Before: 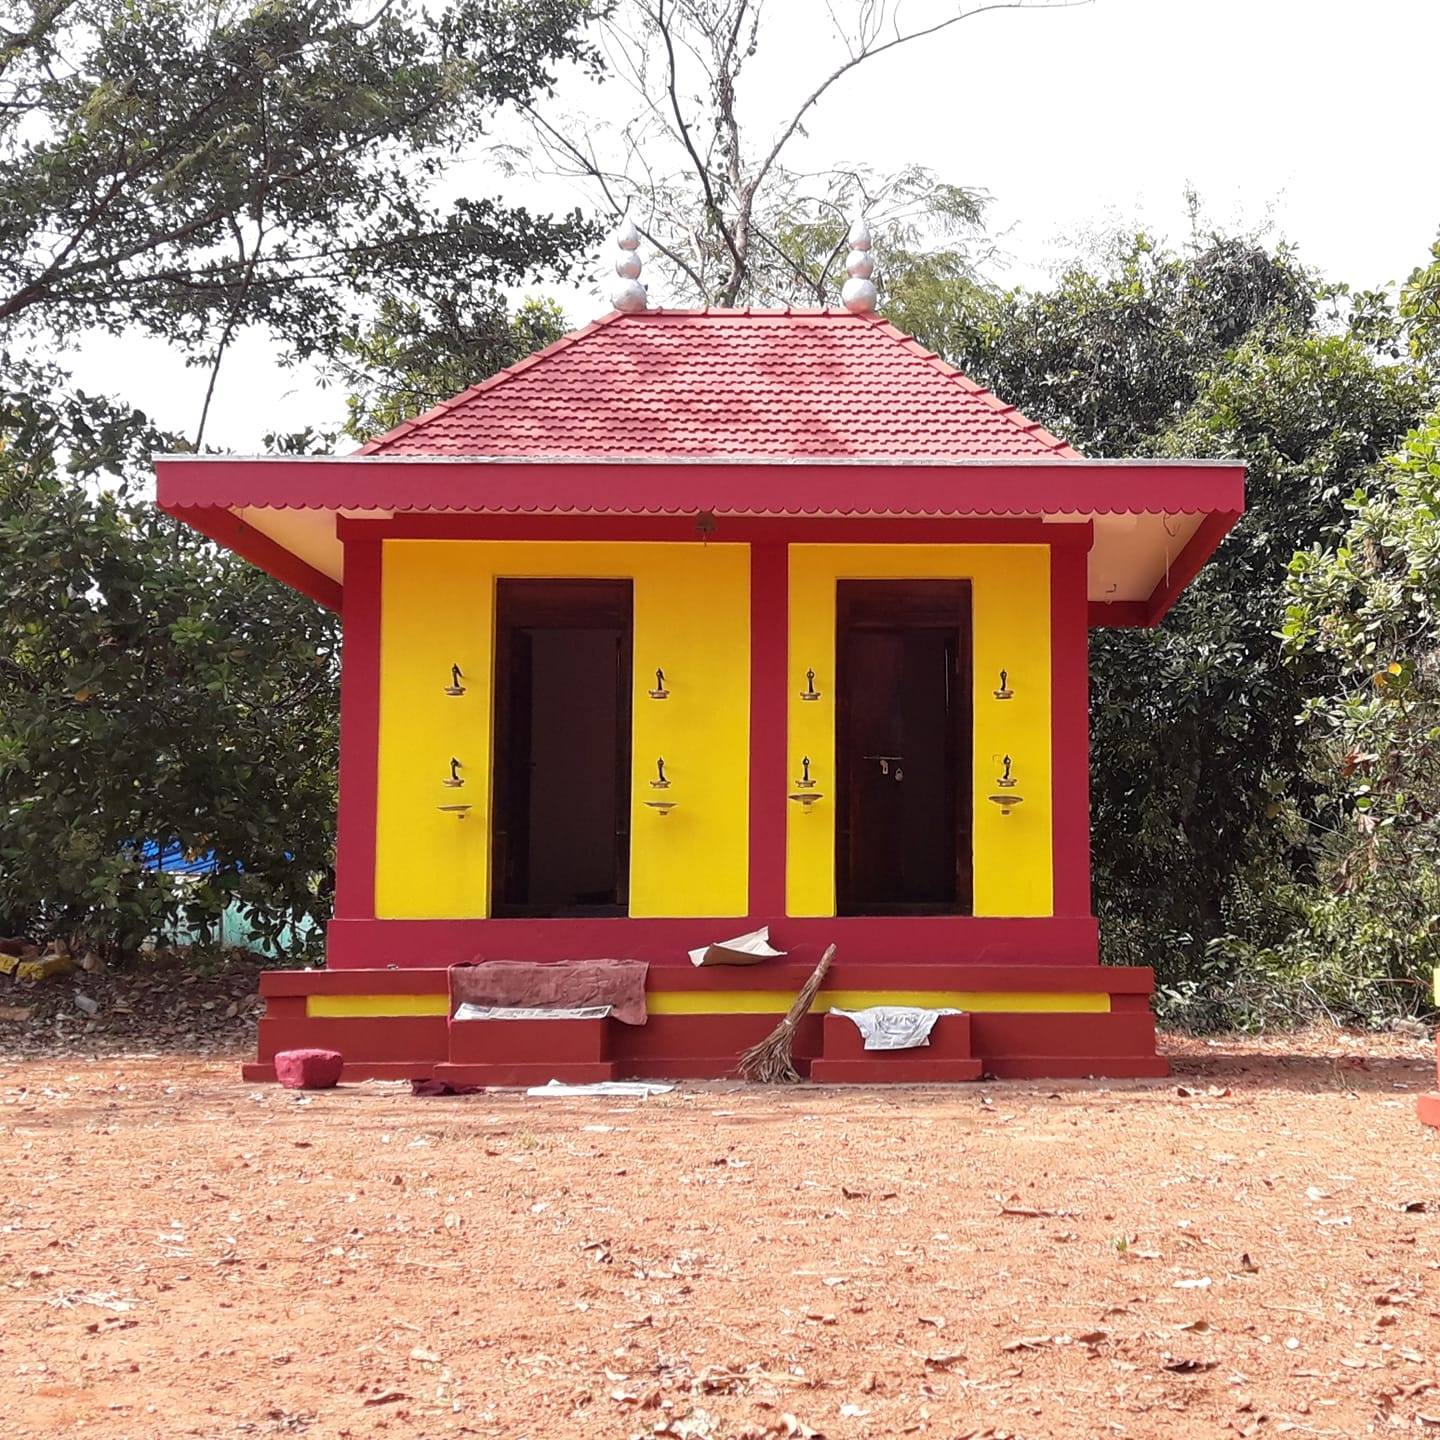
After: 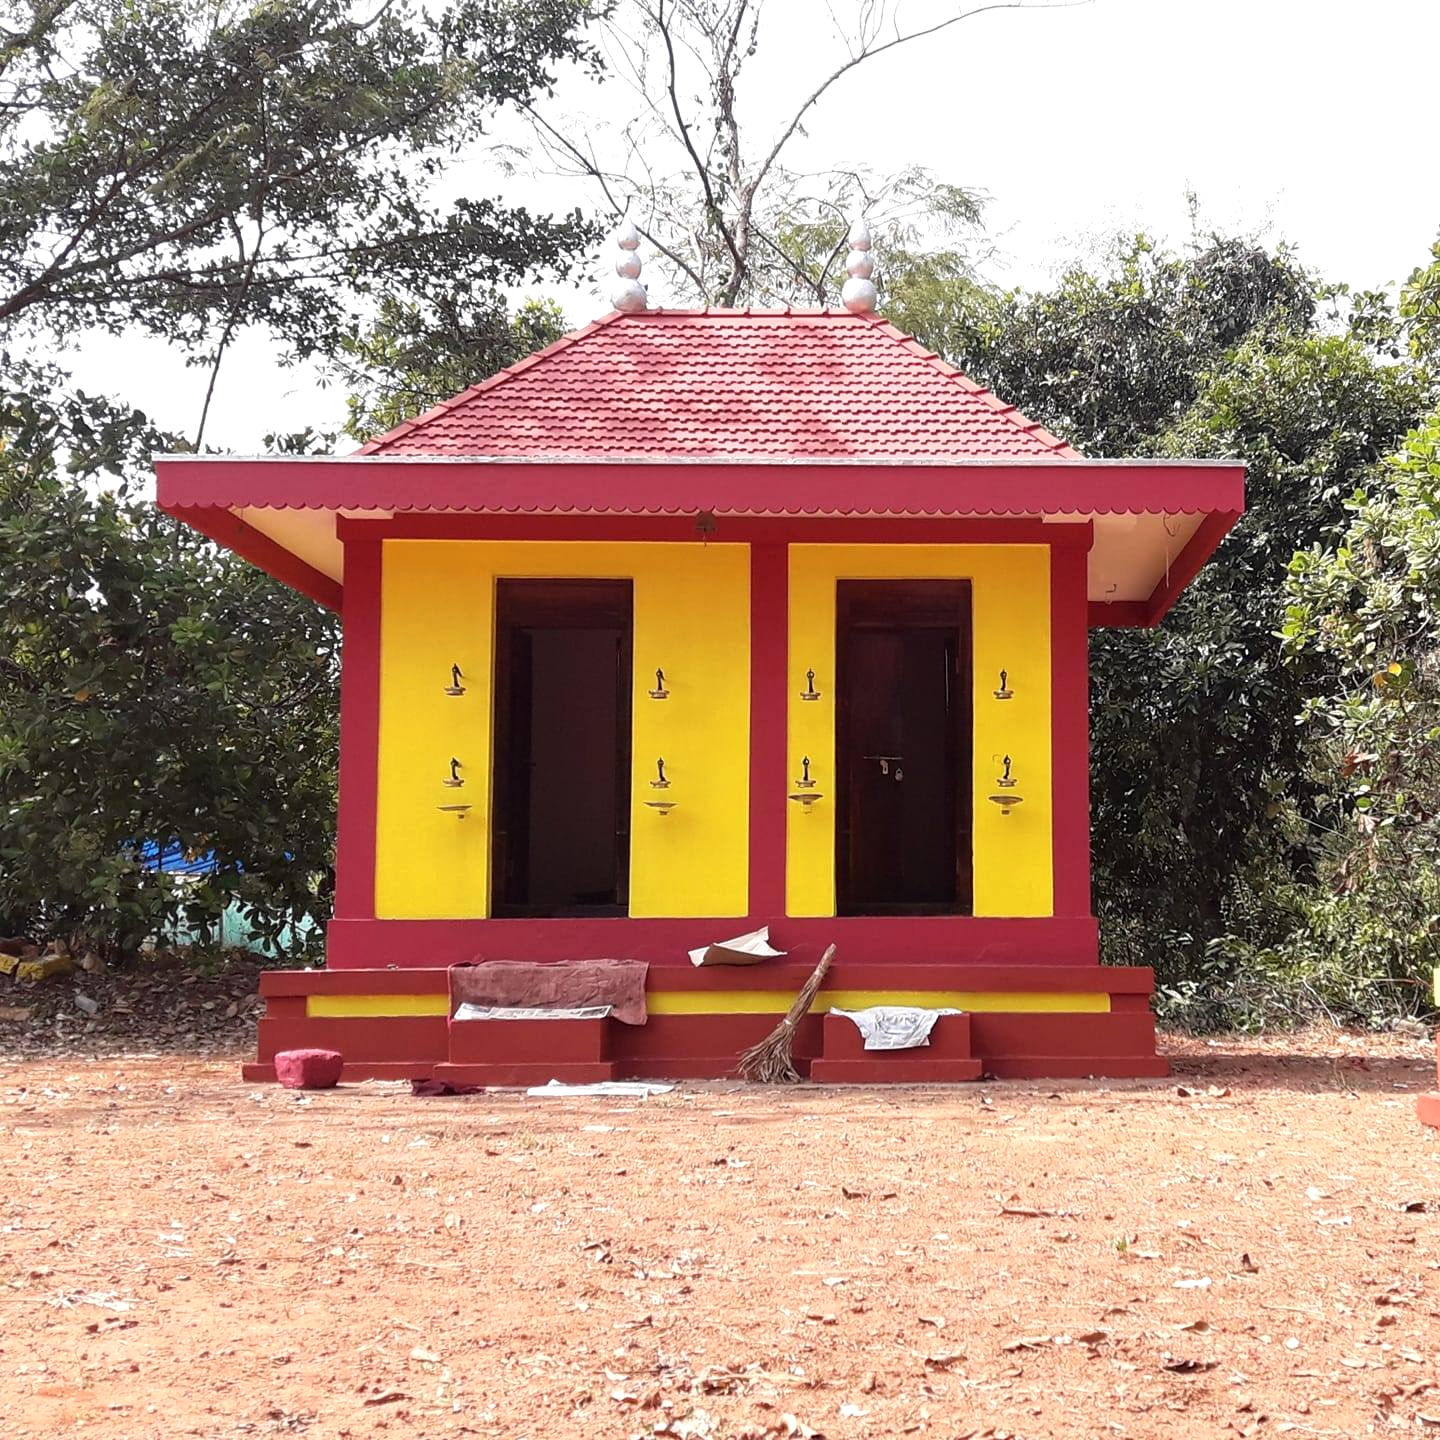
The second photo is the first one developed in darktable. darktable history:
shadows and highlights: shadows -12.38, white point adjustment 3.84, highlights 26.61
